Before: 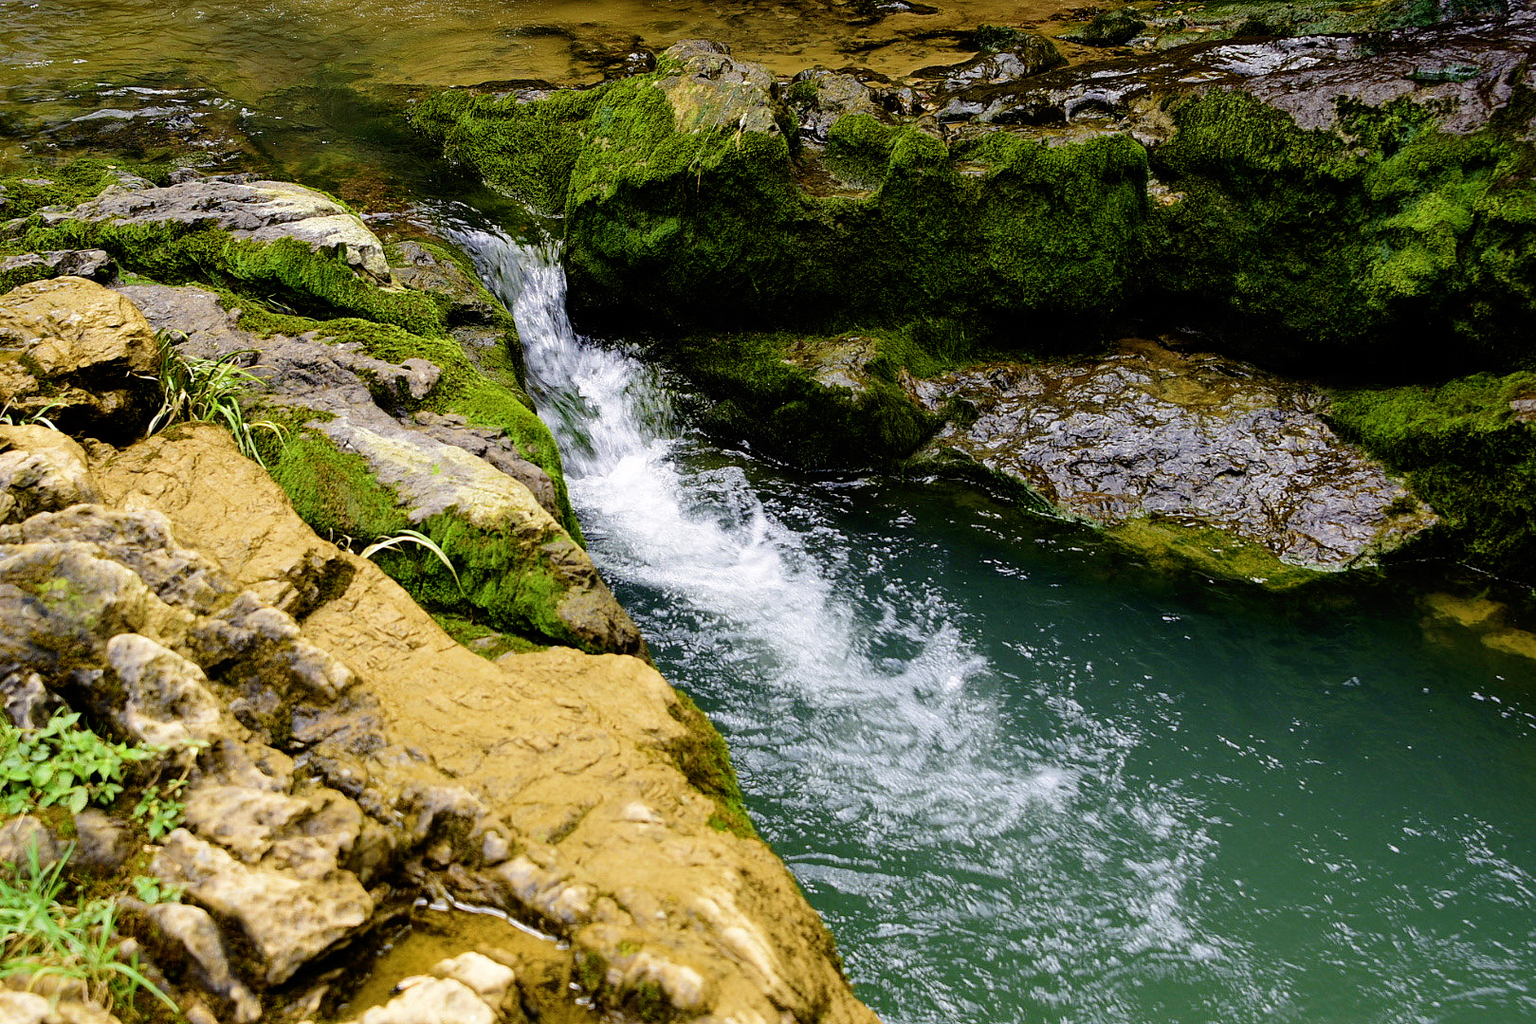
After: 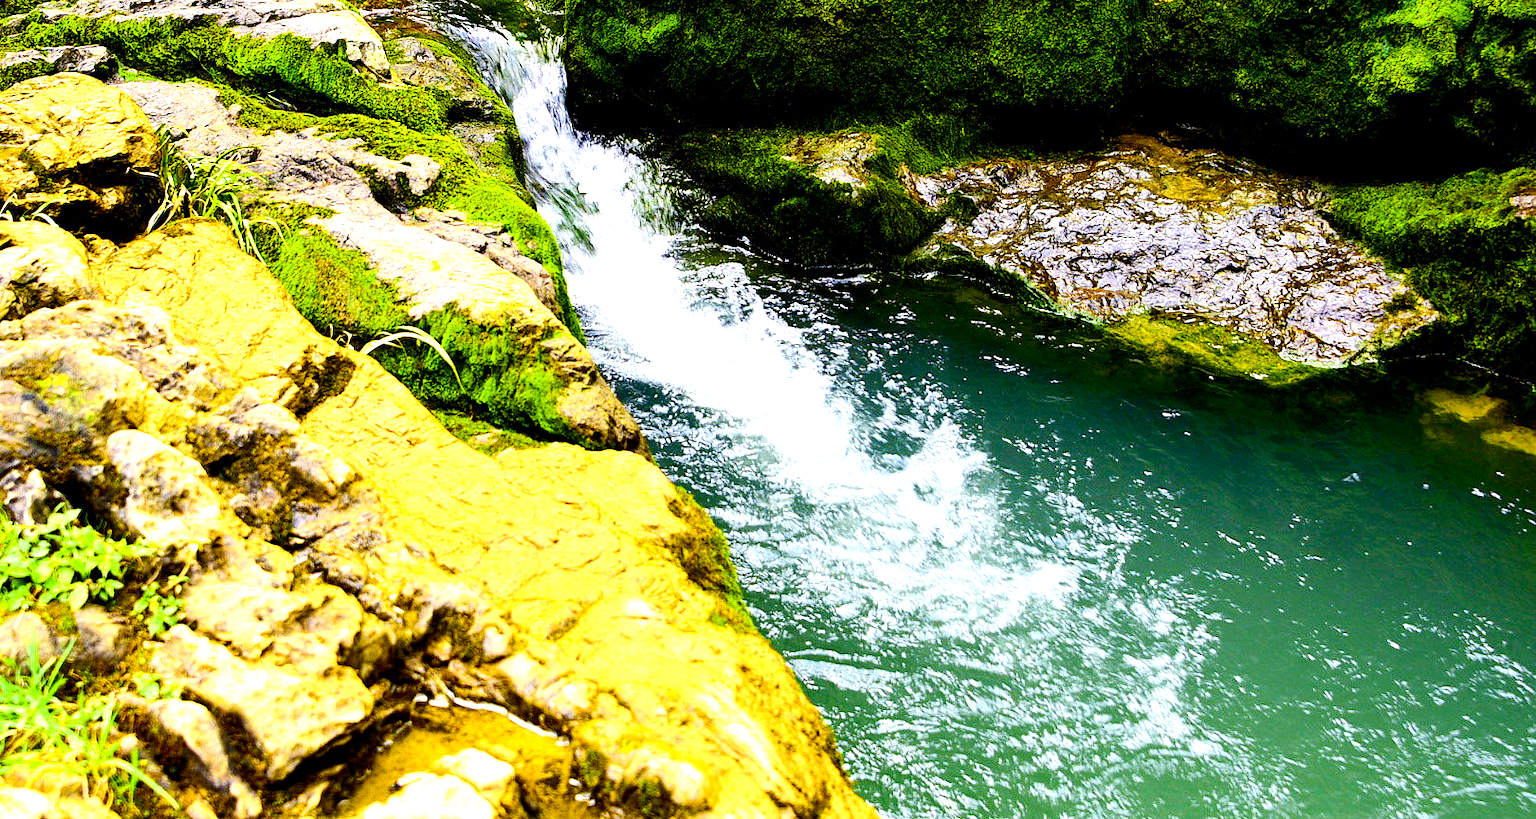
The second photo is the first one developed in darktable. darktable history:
exposure: black level correction 0.001, exposure 1.3 EV, compensate highlight preservation false
contrast brightness saturation: contrast 0.16, saturation 0.32
crop and rotate: top 19.998%
